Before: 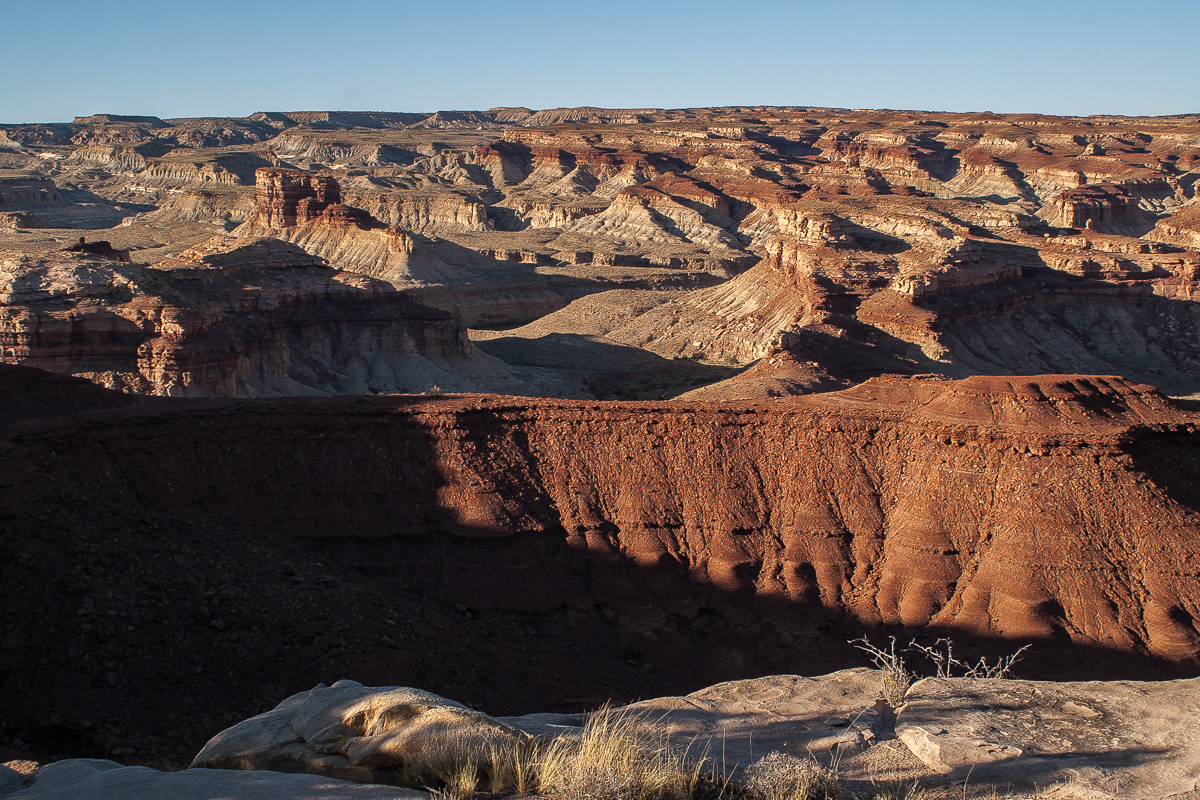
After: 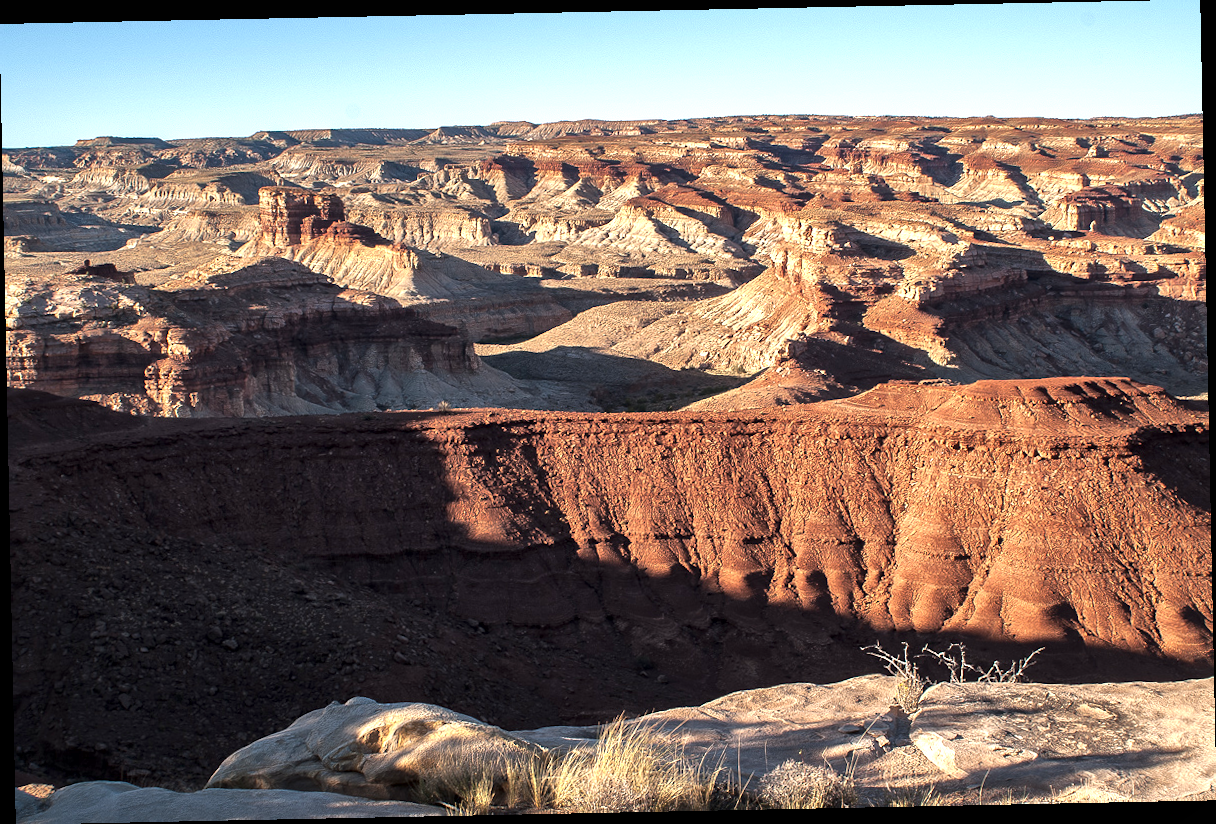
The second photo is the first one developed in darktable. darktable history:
exposure: black level correction 0, exposure 0.9 EV, compensate highlight preservation false
local contrast: mode bilateral grid, contrast 20, coarseness 50, detail 150%, midtone range 0.2
rotate and perspective: rotation -1.17°, automatic cropping off
